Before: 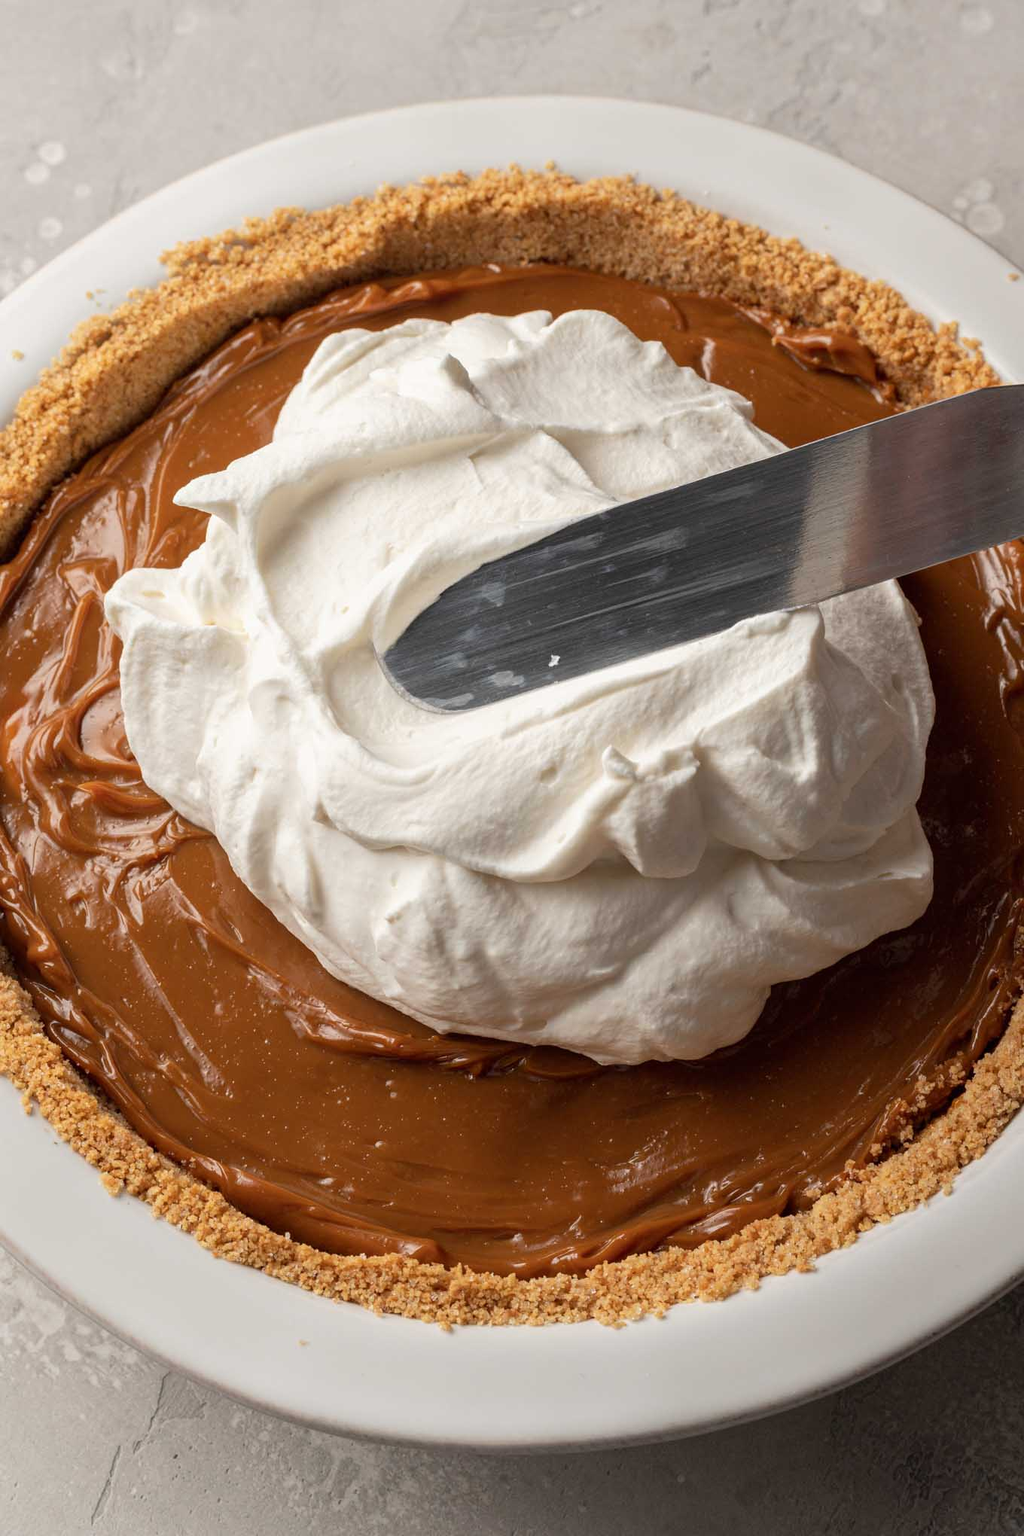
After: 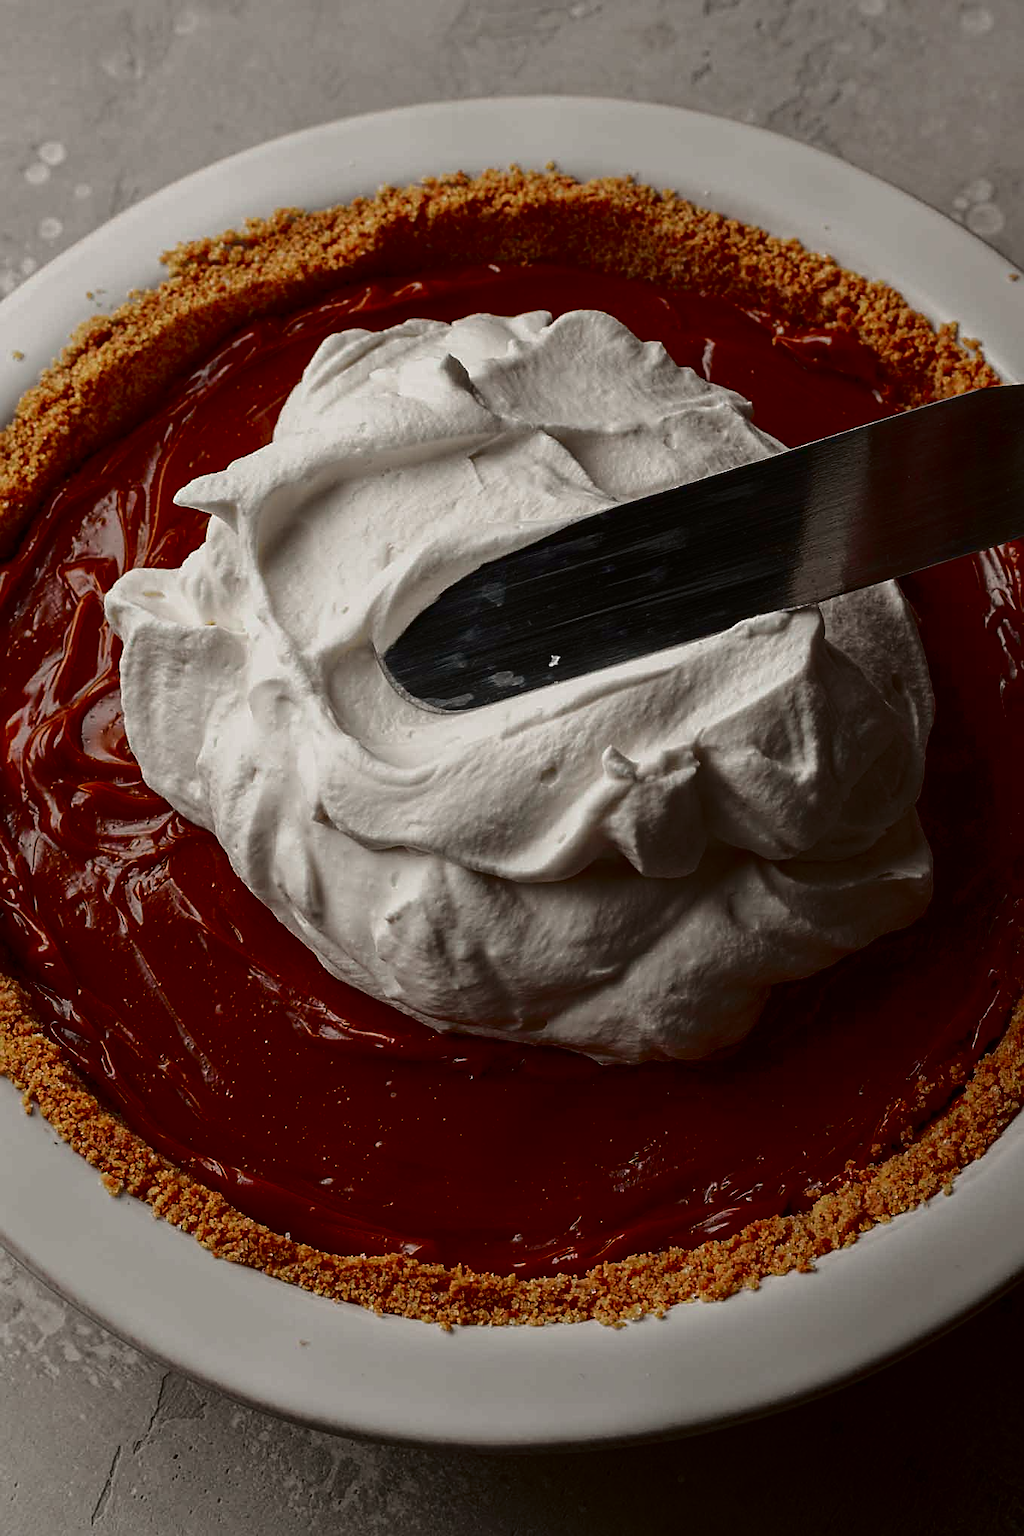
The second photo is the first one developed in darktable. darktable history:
exposure: exposure -0.149 EV, compensate exposure bias true, compensate highlight preservation false
sharpen: on, module defaults
contrast brightness saturation: brightness -0.538
tone equalizer: edges refinement/feathering 500, mask exposure compensation -1.57 EV, preserve details no
tone curve: curves: ch0 [(0, 0) (0.068, 0.031) (0.183, 0.13) (0.341, 0.319) (0.547, 0.545) (0.828, 0.817) (1, 0.968)]; ch1 [(0, 0) (0.23, 0.166) (0.34, 0.308) (0.371, 0.337) (0.429, 0.408) (0.477, 0.466) (0.499, 0.5) (0.529, 0.528) (0.559, 0.578) (0.743, 0.798) (1, 1)]; ch2 [(0, 0) (0.431, 0.419) (0.495, 0.502) (0.524, 0.525) (0.568, 0.543) (0.6, 0.597) (0.634, 0.644) (0.728, 0.722) (1, 1)], color space Lab, independent channels, preserve colors none
